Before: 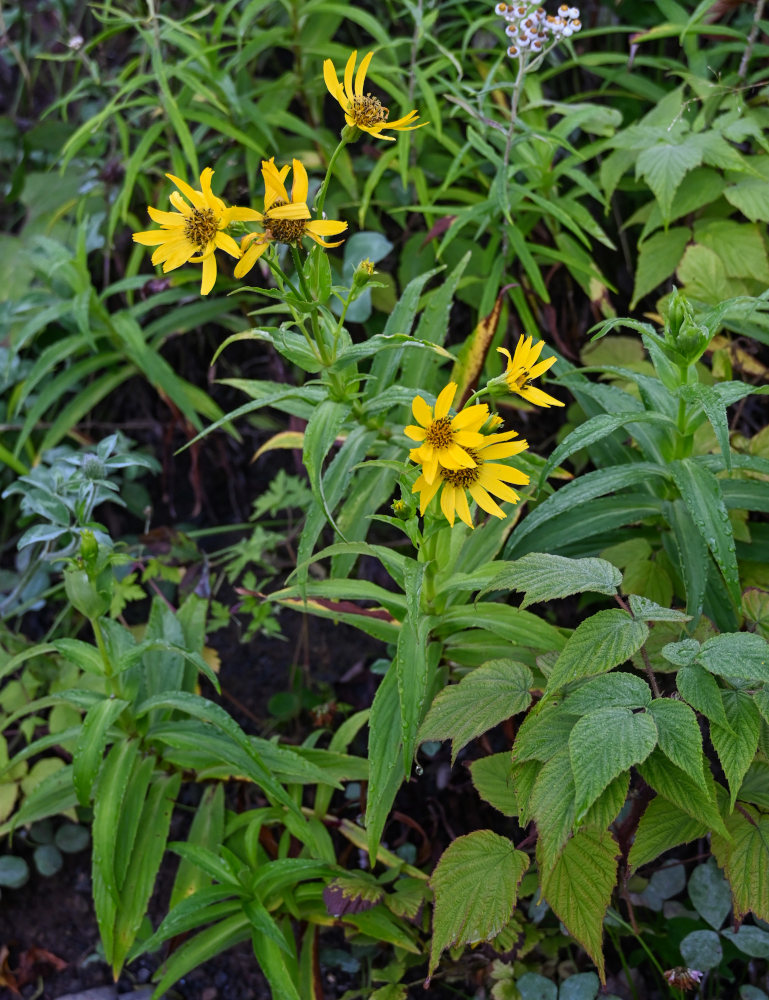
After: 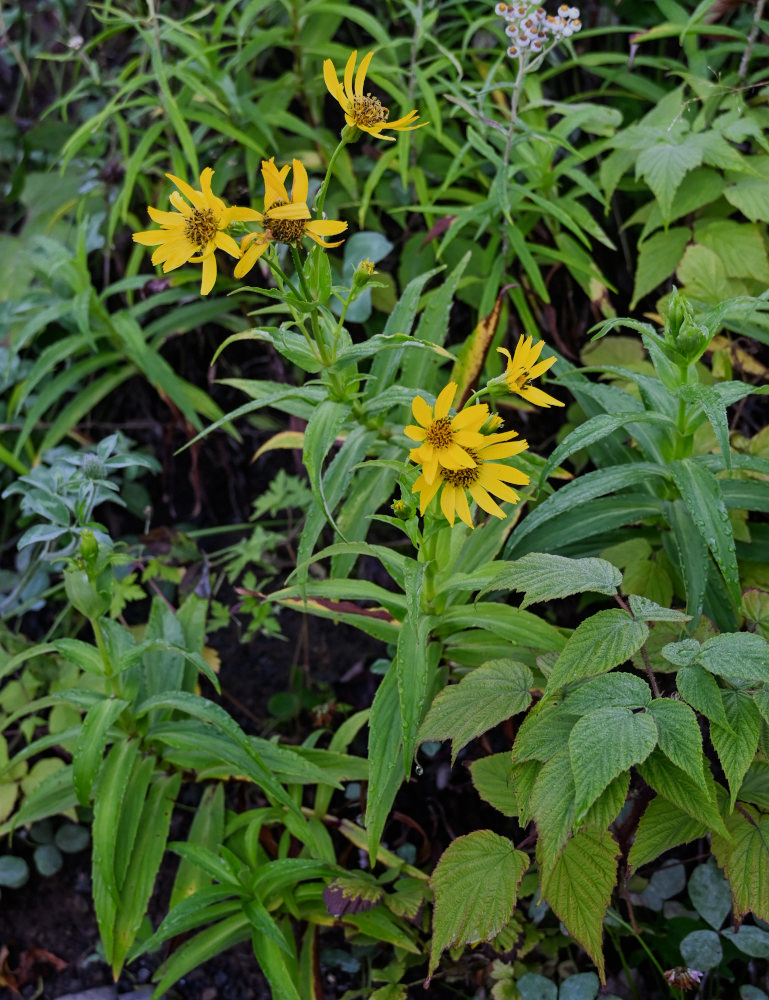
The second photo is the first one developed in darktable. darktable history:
filmic rgb: black relative exposure -16 EV, white relative exposure 4.96 EV, threshold 5.95 EV, hardness 6.2, enable highlight reconstruction true
